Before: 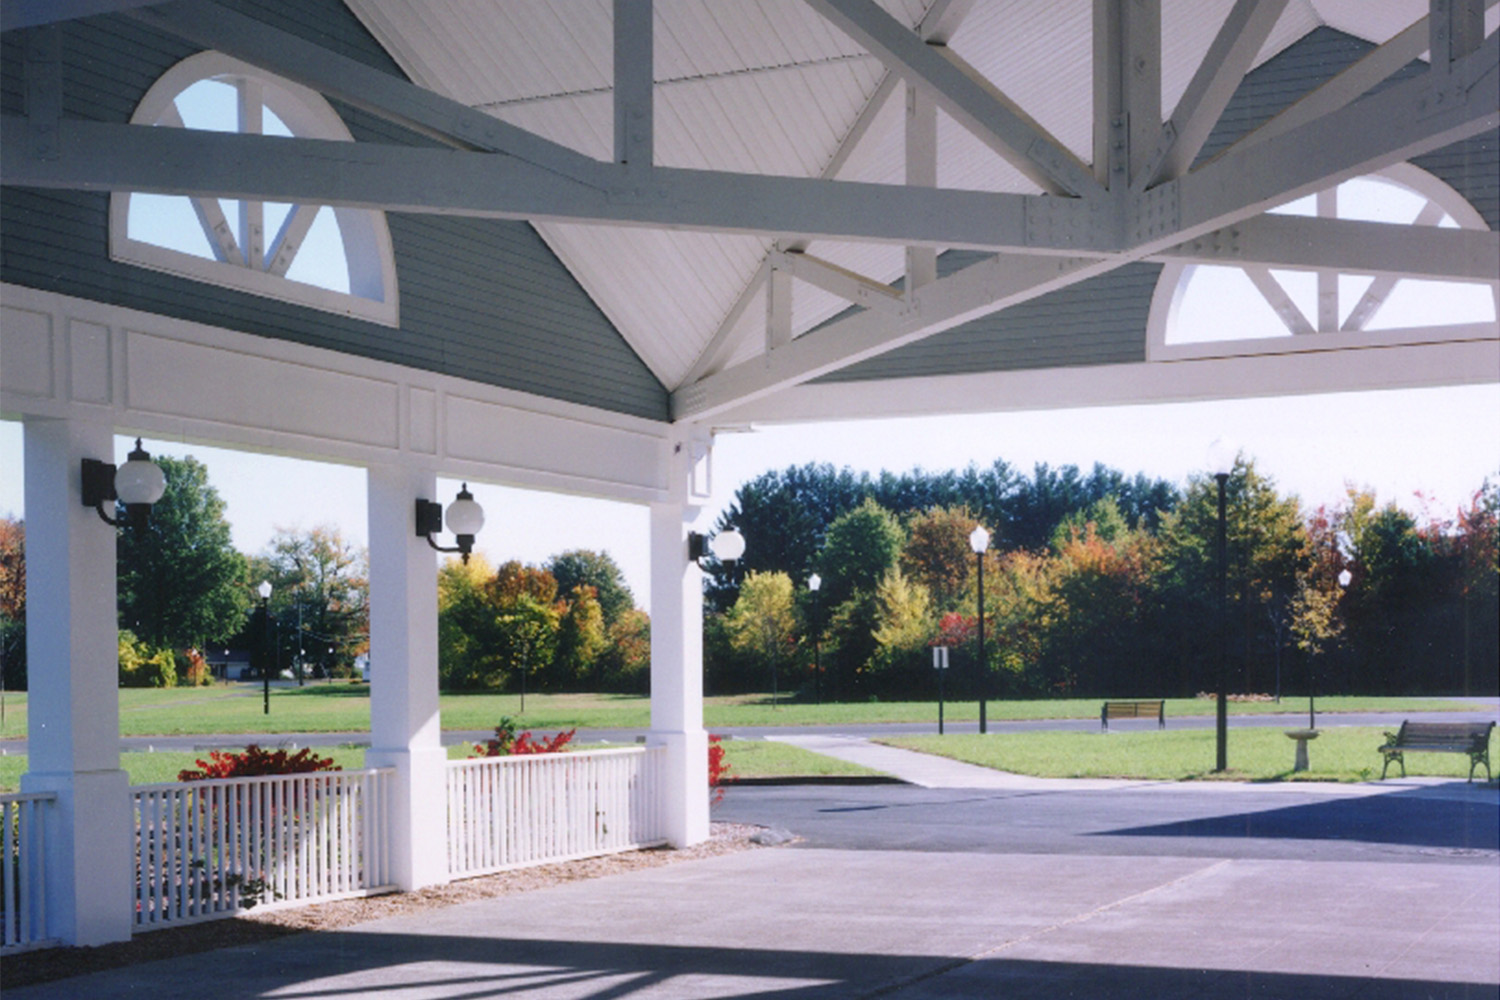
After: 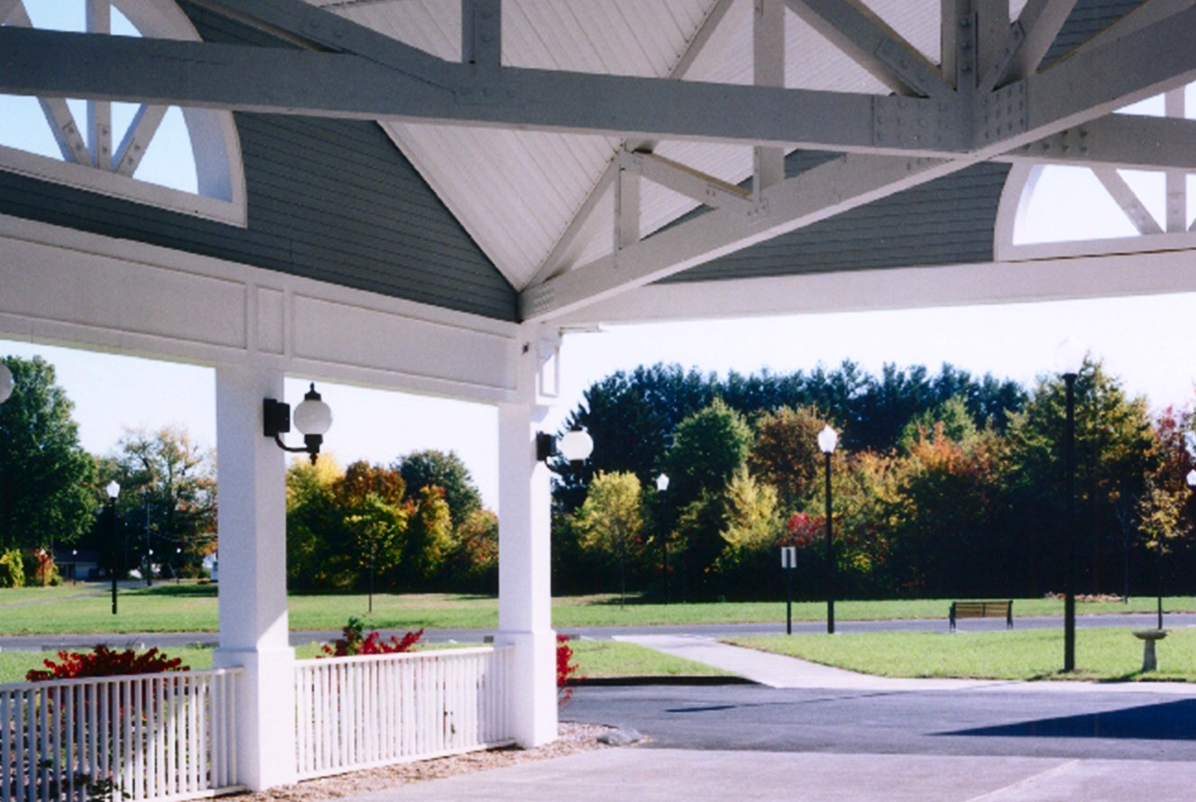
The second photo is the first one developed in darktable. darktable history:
crop and rotate: left 10.195%, top 10.002%, right 10.022%, bottom 9.765%
contrast brightness saturation: contrast 0.198, brightness -0.115, saturation 0.098
